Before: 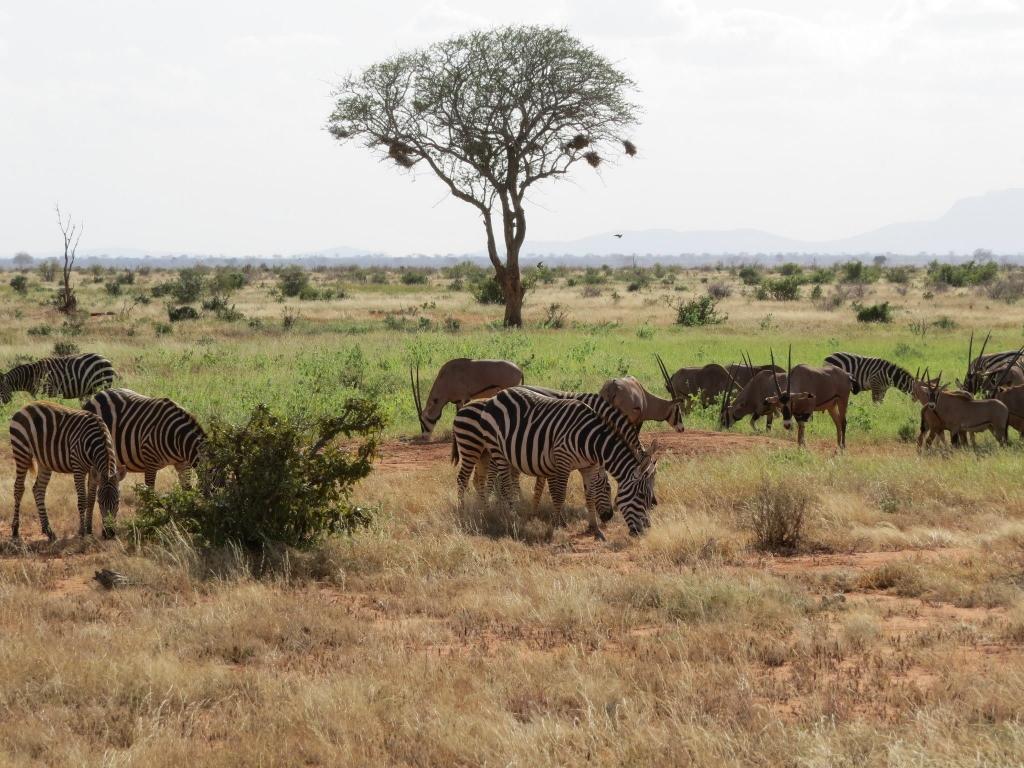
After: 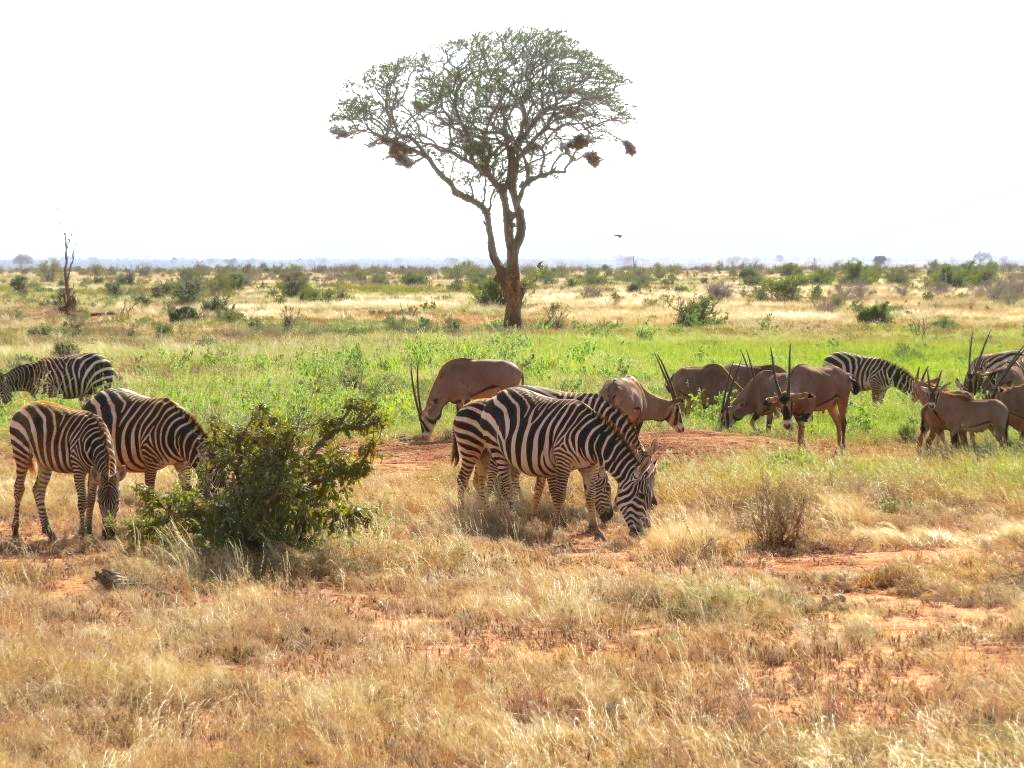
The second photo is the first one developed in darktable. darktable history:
exposure: black level correction 0, exposure 1.015 EV, compensate exposure bias true, compensate highlight preservation false
shadows and highlights: on, module defaults
